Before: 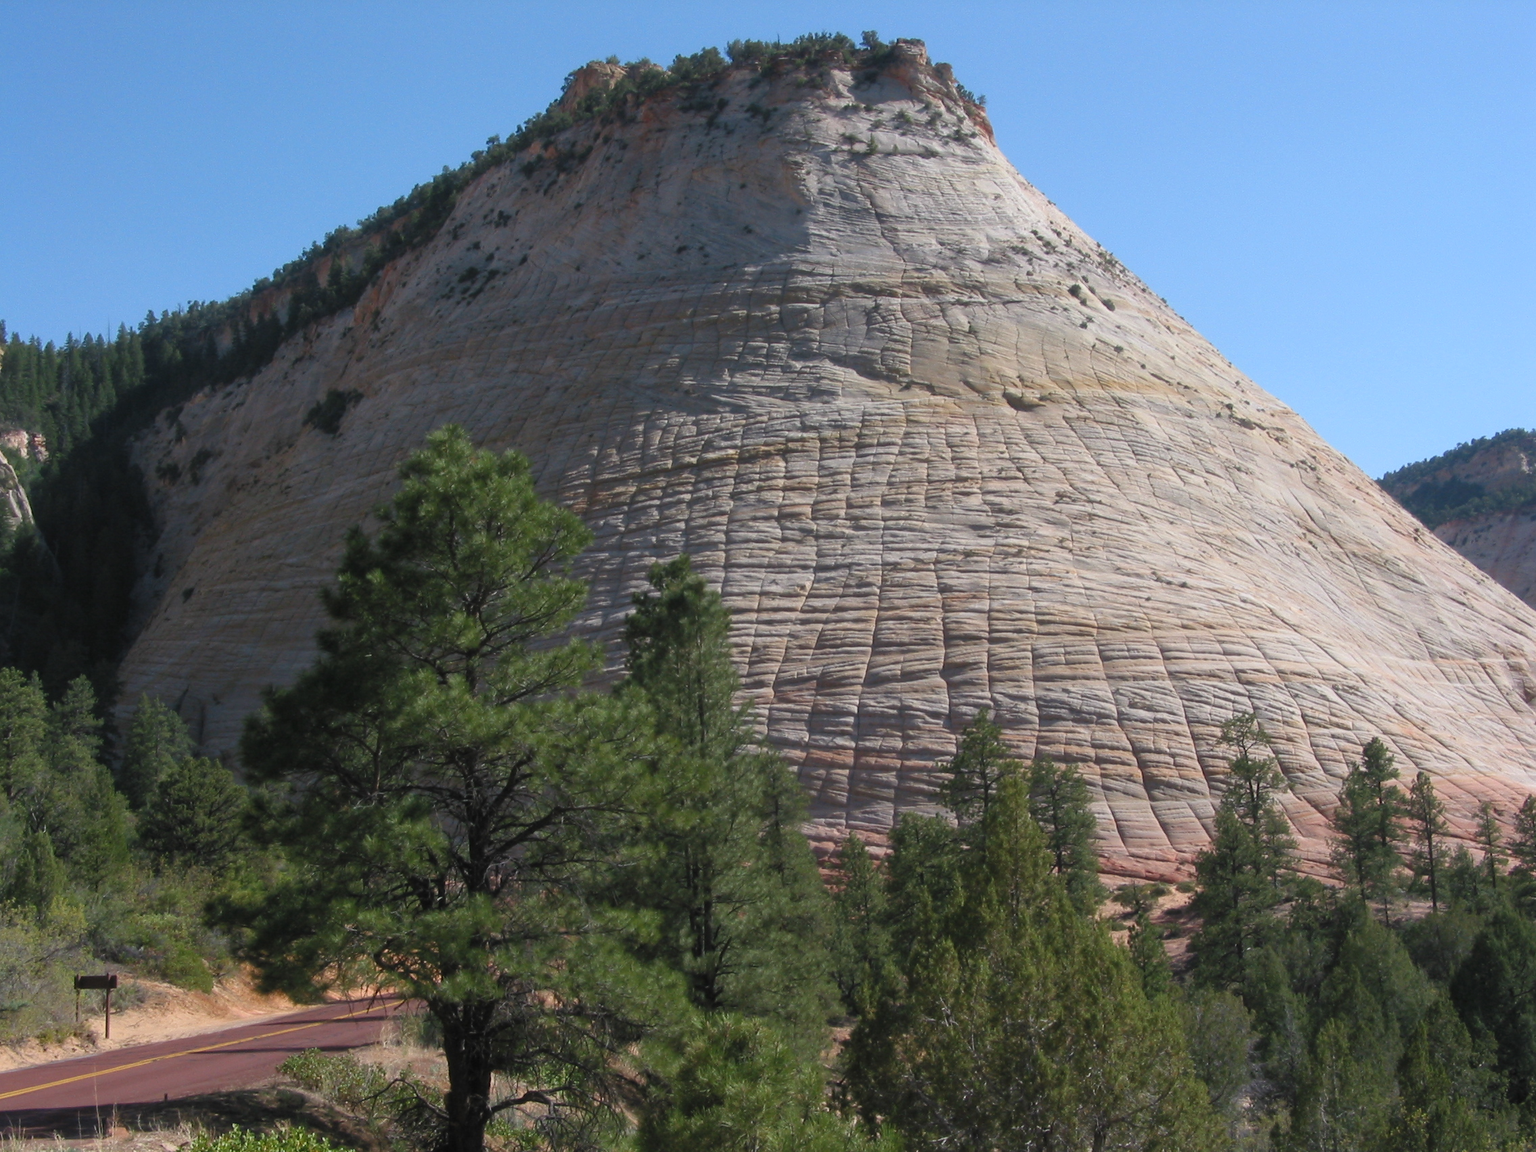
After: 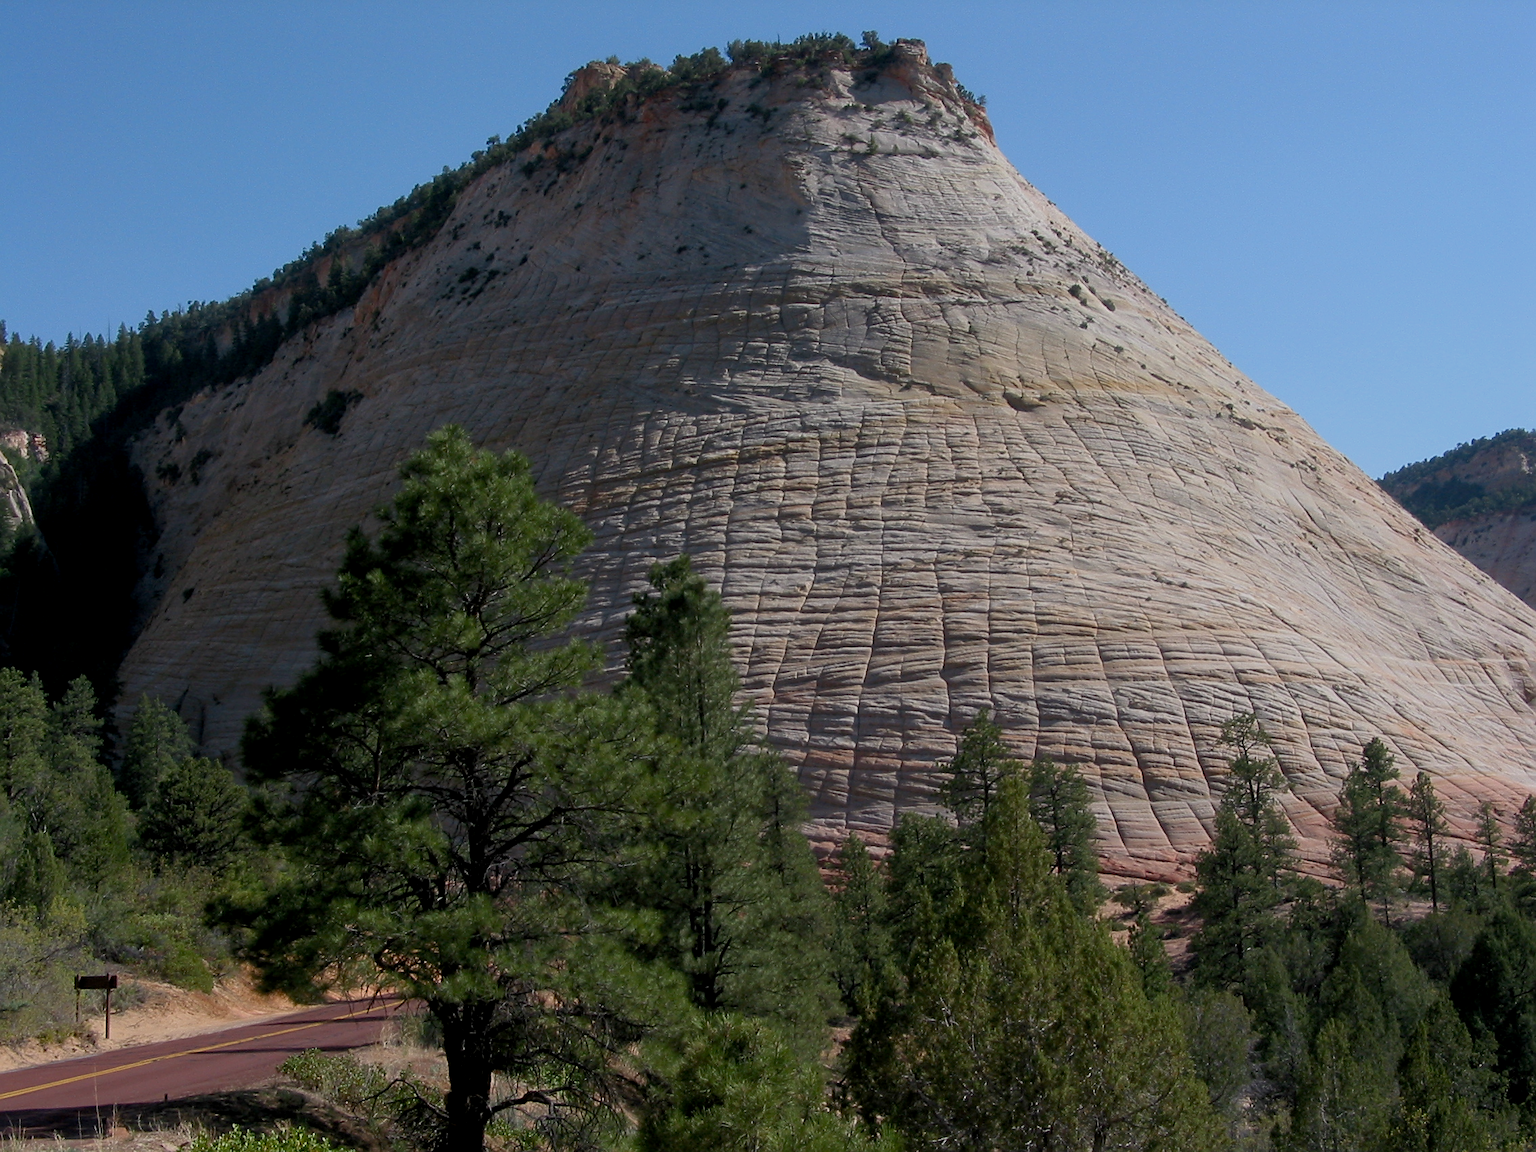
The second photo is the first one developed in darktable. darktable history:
sharpen: on, module defaults
exposure: black level correction 0.011, exposure -0.478 EV, compensate highlight preservation false
